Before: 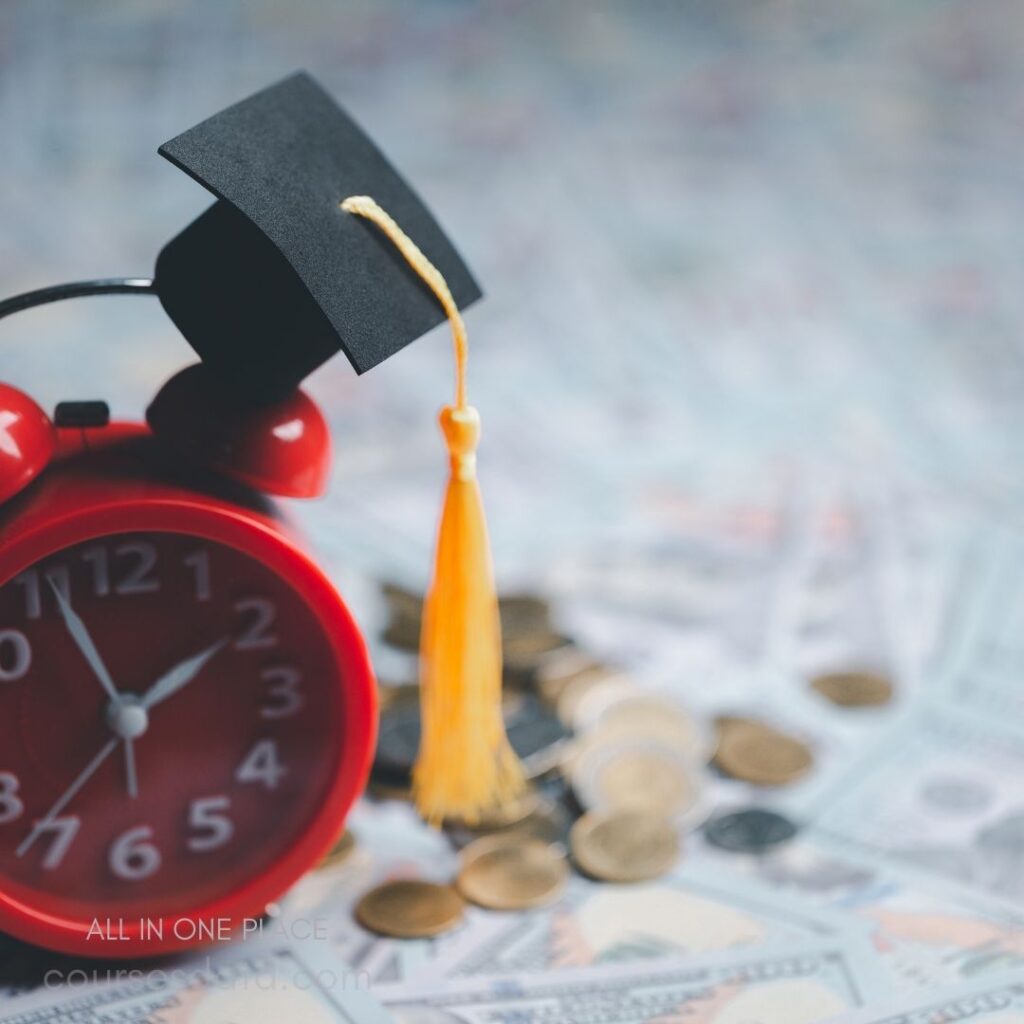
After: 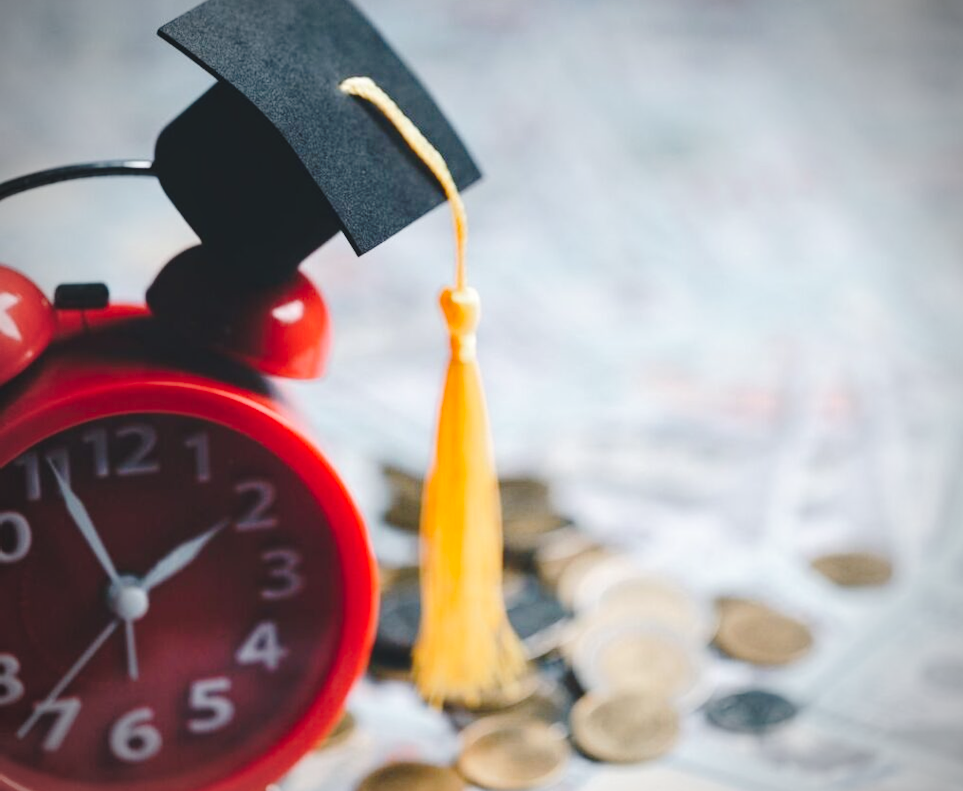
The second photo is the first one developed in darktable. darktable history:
vignetting: fall-off radius 46.02%
local contrast: highlights 105%, shadows 100%, detail 120%, midtone range 0.2
crop and rotate: angle 0.112°, top 11.635%, right 5.687%, bottom 10.927%
color correction: highlights b* -0.018
tone curve: curves: ch0 [(0, 0) (0.003, 0.072) (0.011, 0.073) (0.025, 0.072) (0.044, 0.076) (0.069, 0.089) (0.1, 0.103) (0.136, 0.123) (0.177, 0.158) (0.224, 0.21) (0.277, 0.275) (0.335, 0.372) (0.399, 0.463) (0.468, 0.556) (0.543, 0.633) (0.623, 0.712) (0.709, 0.795) (0.801, 0.869) (0.898, 0.942) (1, 1)], preserve colors none
